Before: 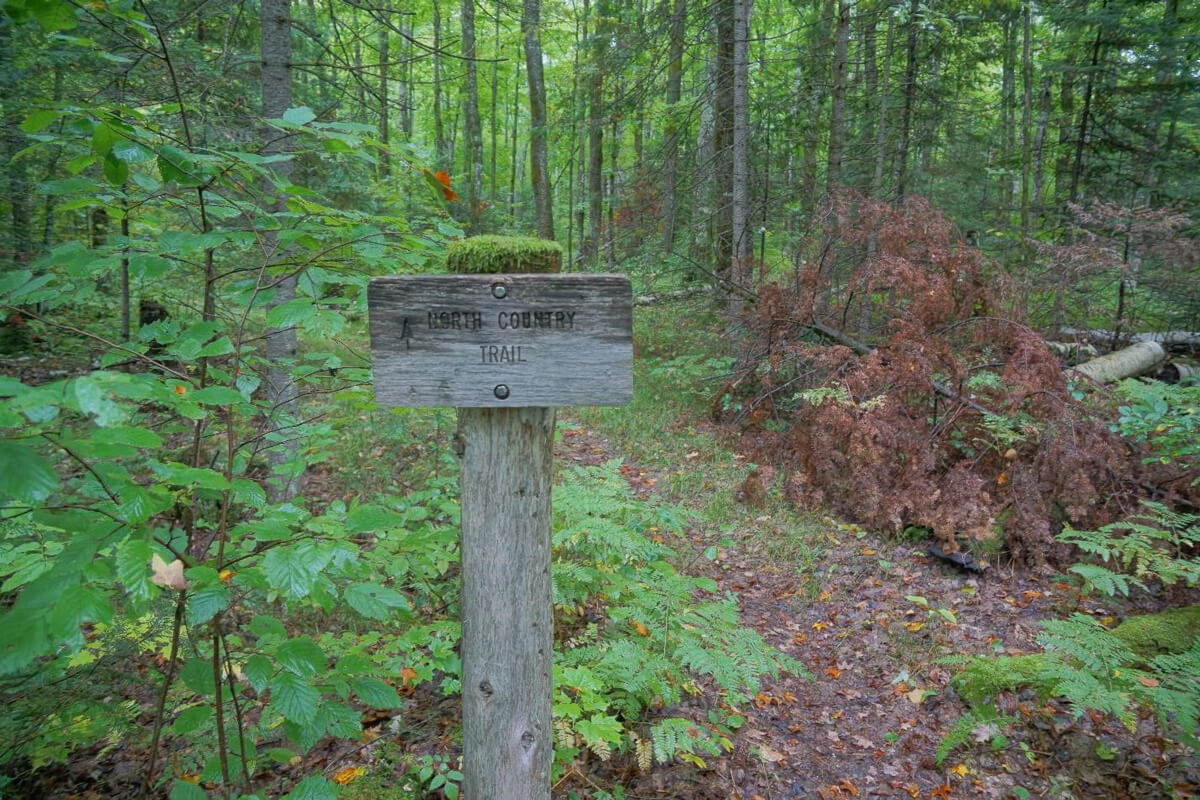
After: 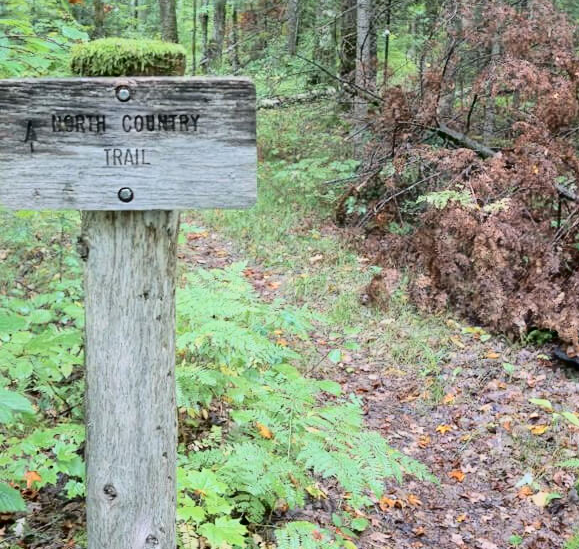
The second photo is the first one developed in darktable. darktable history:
crop: left 31.379%, top 24.658%, right 20.326%, bottom 6.628%
tone curve: curves: ch0 [(0, 0) (0.003, 0.001) (0.011, 0.004) (0.025, 0.009) (0.044, 0.016) (0.069, 0.025) (0.1, 0.036) (0.136, 0.059) (0.177, 0.103) (0.224, 0.175) (0.277, 0.274) (0.335, 0.395) (0.399, 0.52) (0.468, 0.635) (0.543, 0.733) (0.623, 0.817) (0.709, 0.888) (0.801, 0.93) (0.898, 0.964) (1, 1)], color space Lab, independent channels, preserve colors none
color balance: contrast fulcrum 17.78%
